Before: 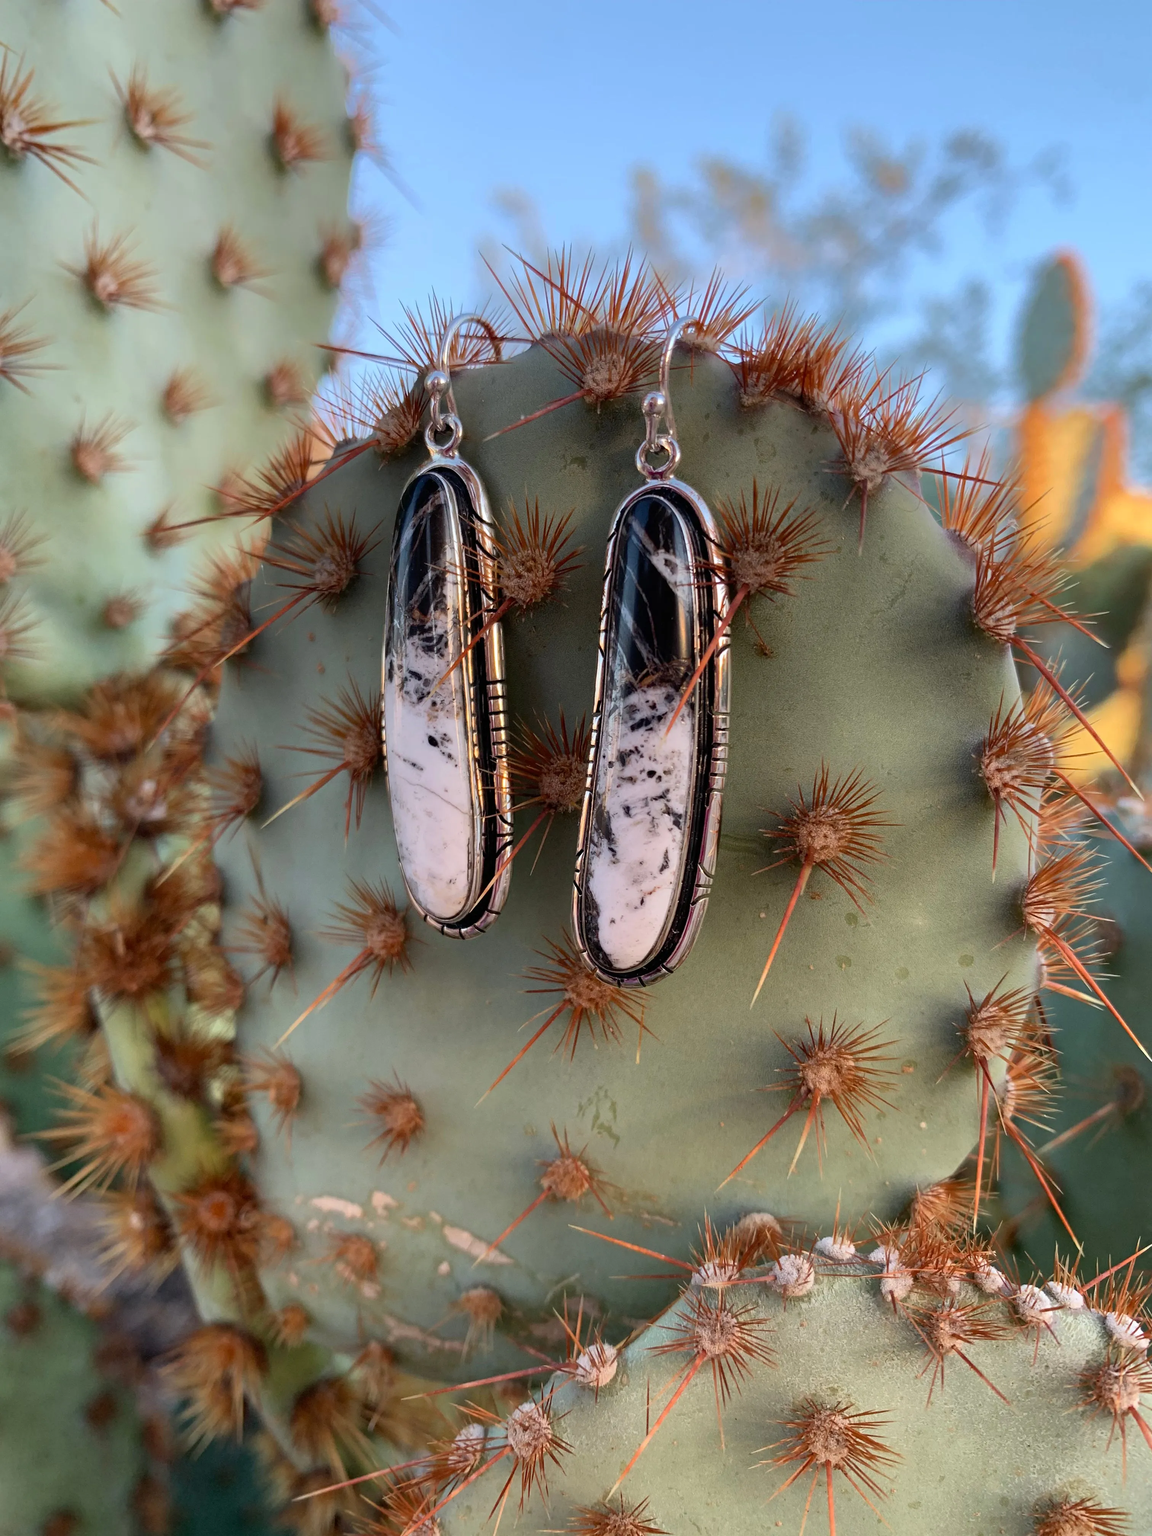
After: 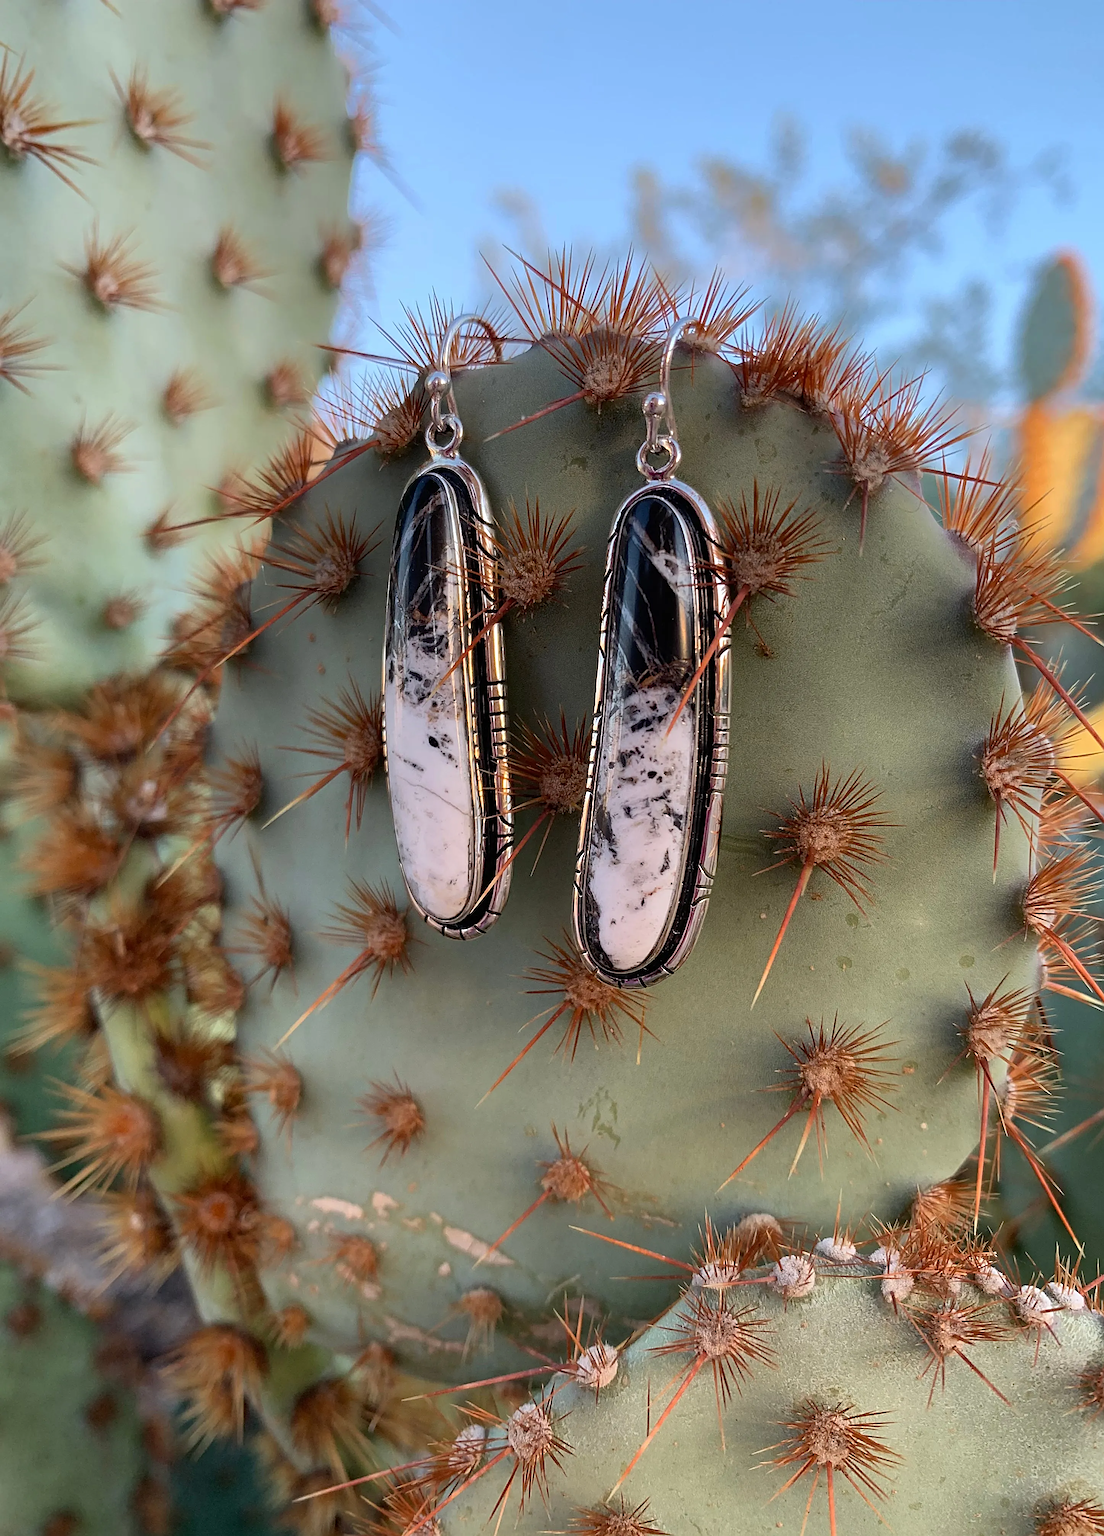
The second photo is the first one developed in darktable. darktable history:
crop: right 4.126%, bottom 0.031%
sharpen: radius 2.584, amount 0.688
